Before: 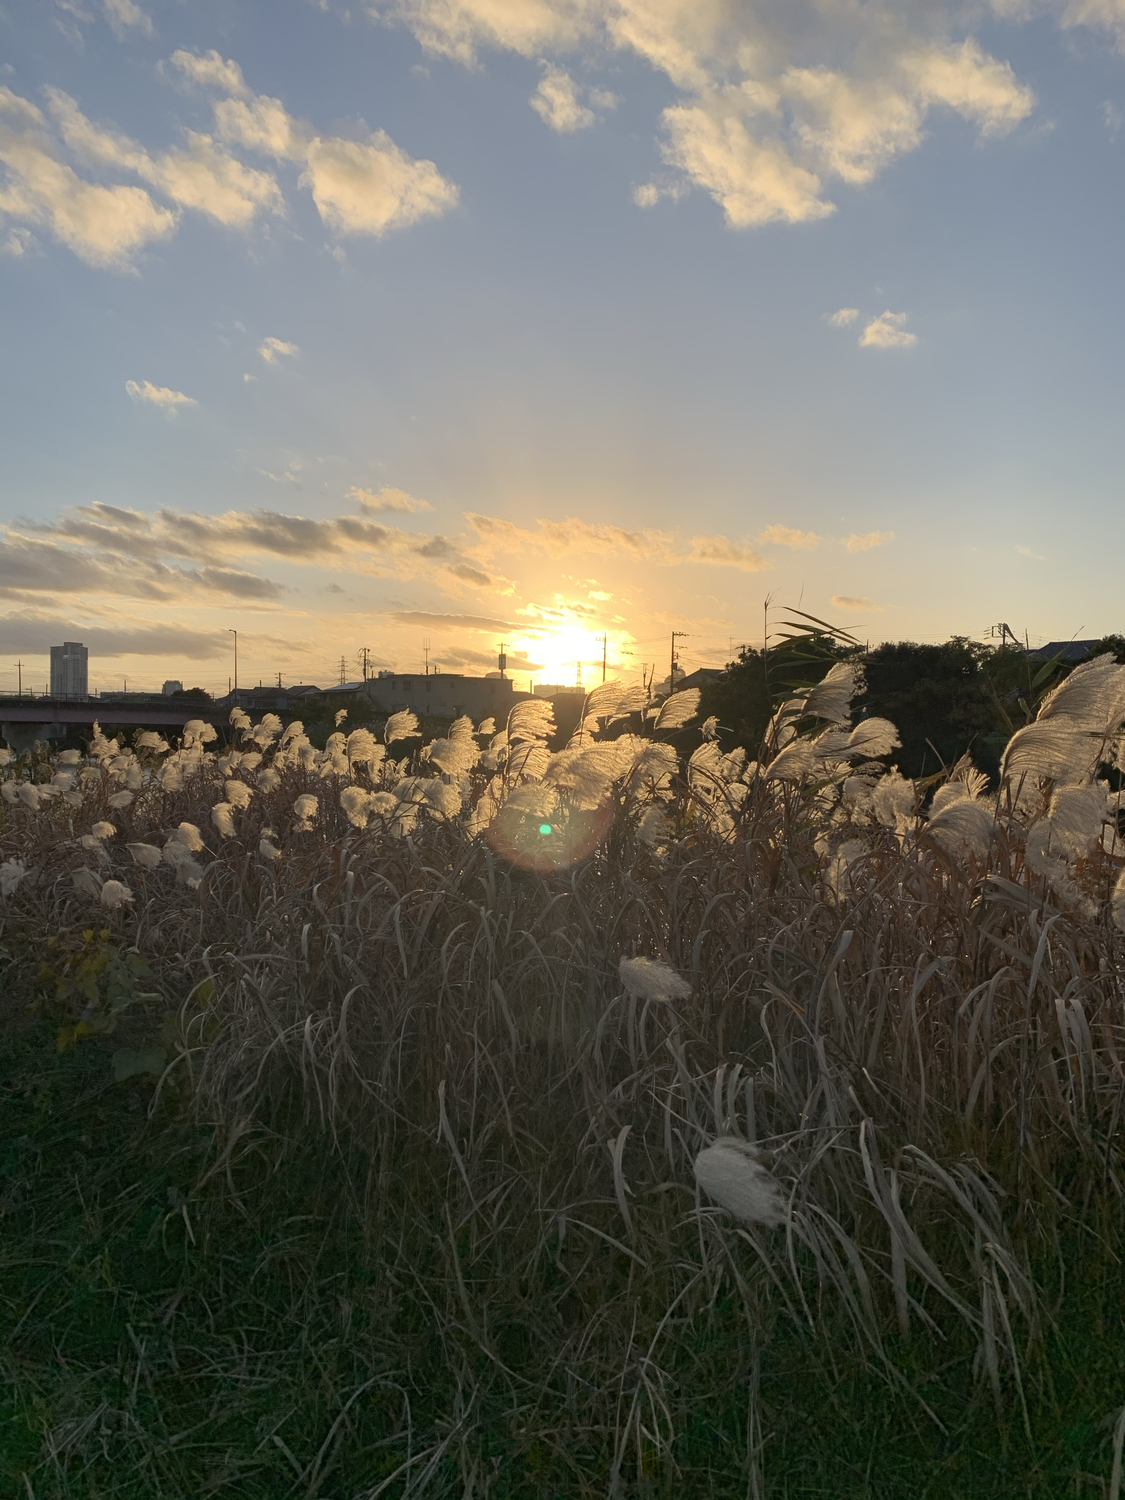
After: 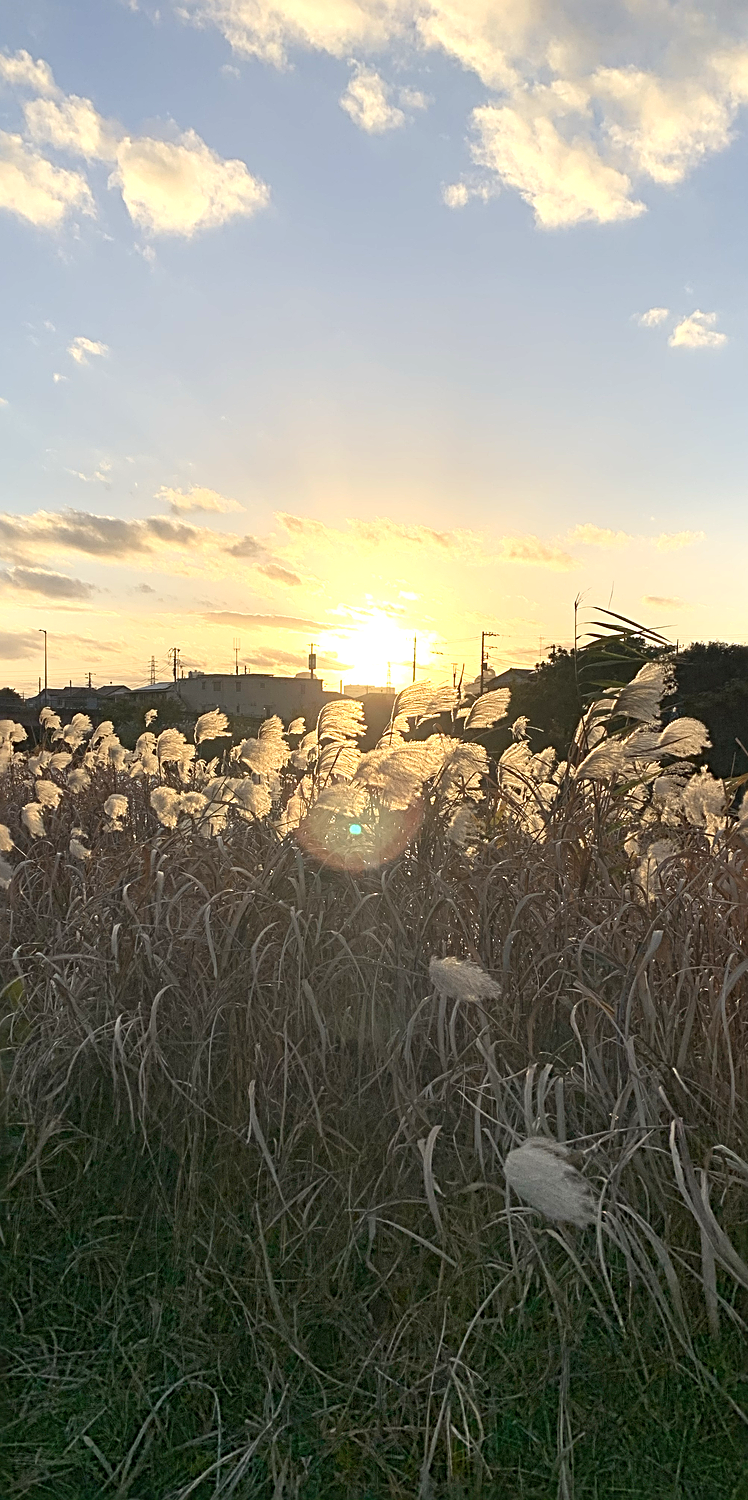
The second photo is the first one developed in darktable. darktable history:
sharpen: radius 2.543, amount 0.636
exposure: exposure 0.74 EV, compensate highlight preservation false
crop: left 16.899%, right 16.556%
